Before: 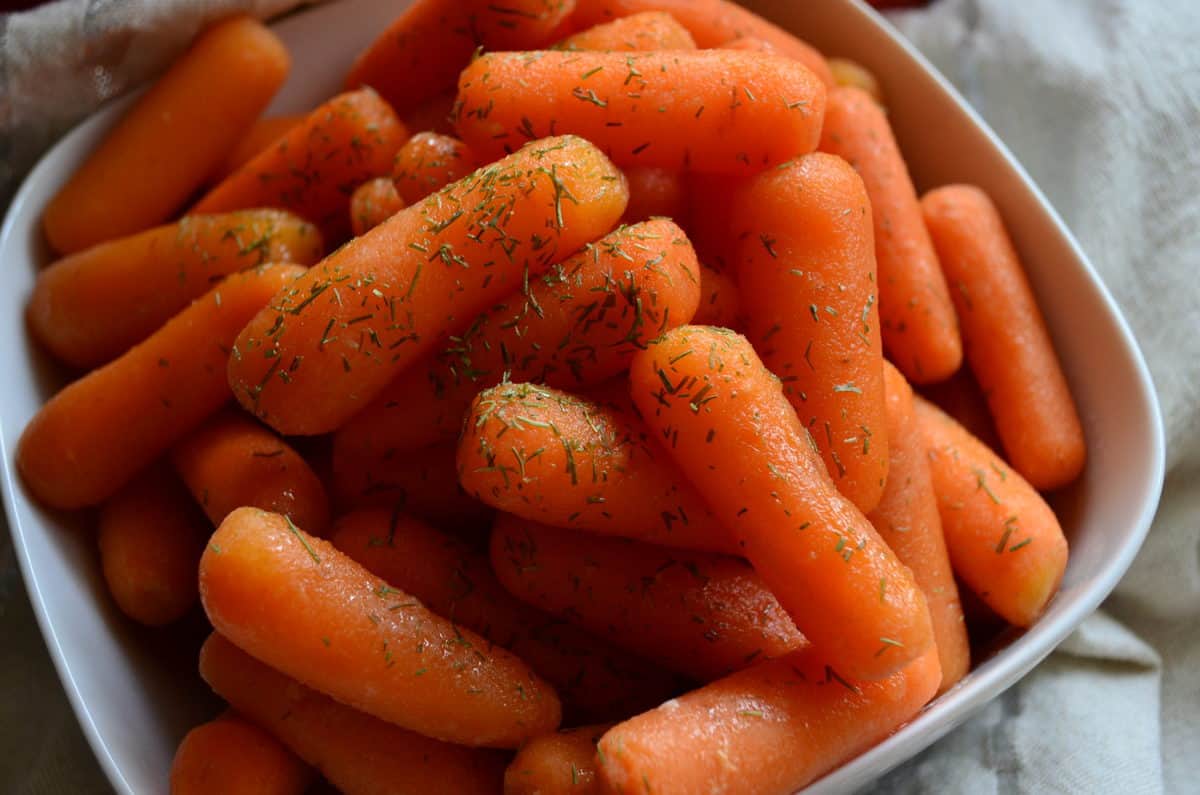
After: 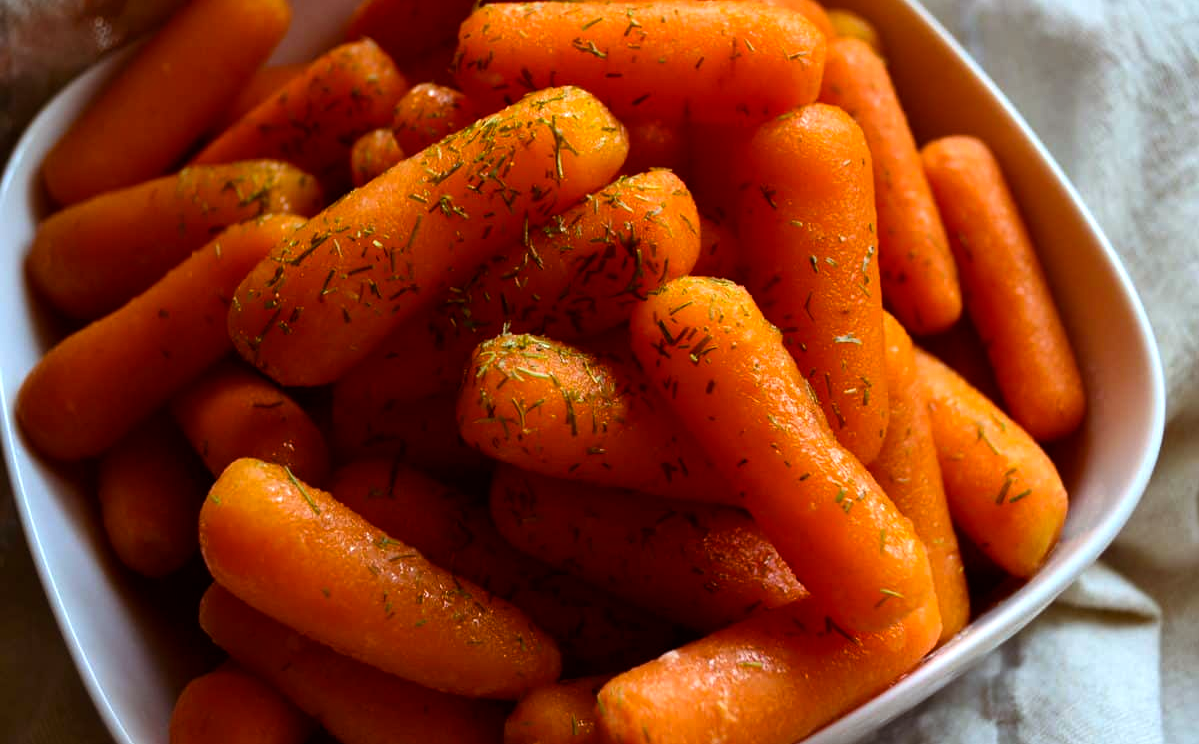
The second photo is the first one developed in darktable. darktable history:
color balance rgb: shadows lift › chroma 9.759%, shadows lift › hue 43.46°, perceptual saturation grading › global saturation 19.678%, perceptual brilliance grading › global brilliance -17.225%, perceptual brilliance grading › highlights 28.406%, global vibrance 28.393%
crop and rotate: top 6.332%
local contrast: mode bilateral grid, contrast 20, coarseness 51, detail 119%, midtone range 0.2
